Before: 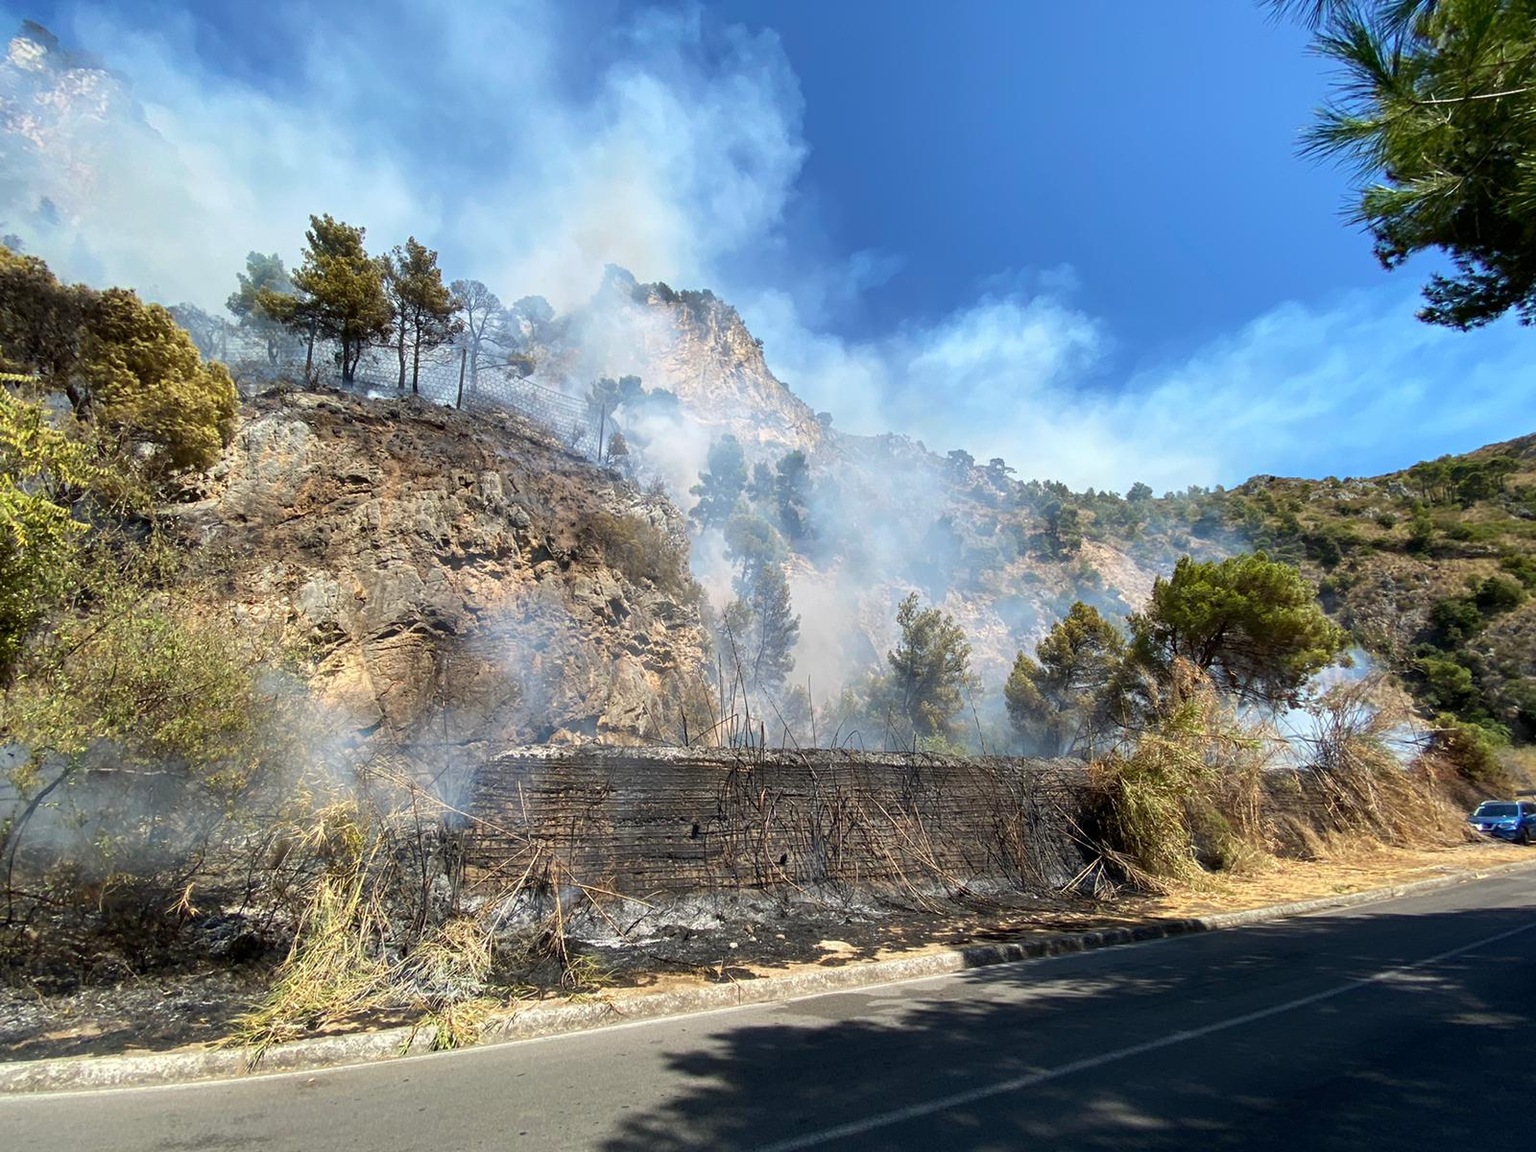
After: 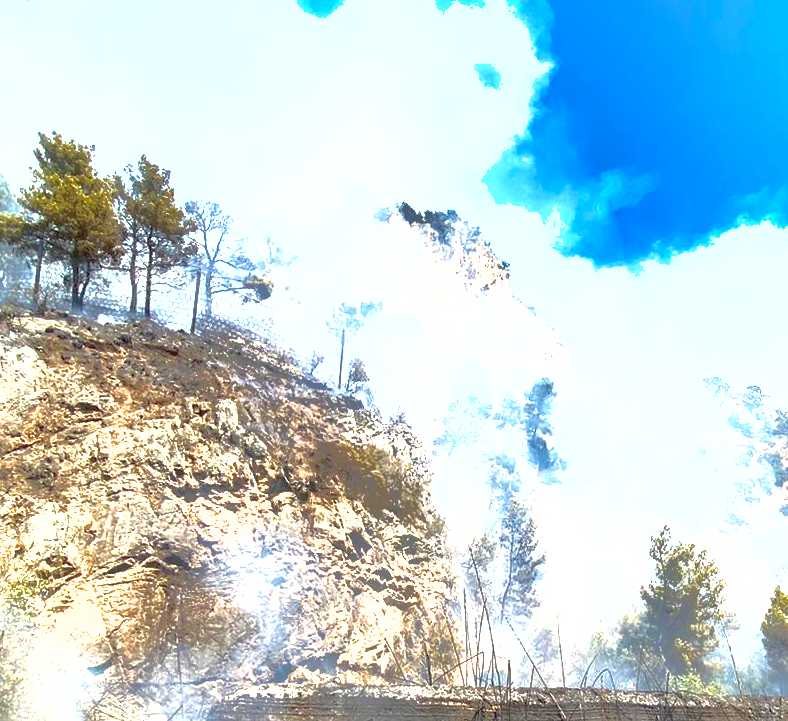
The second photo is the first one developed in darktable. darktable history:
shadows and highlights: shadows 60, highlights -60
exposure: black level correction 0, exposure 1.55 EV, compensate exposure bias true, compensate highlight preservation false
crop: left 17.835%, top 7.675%, right 32.881%, bottom 32.213%
